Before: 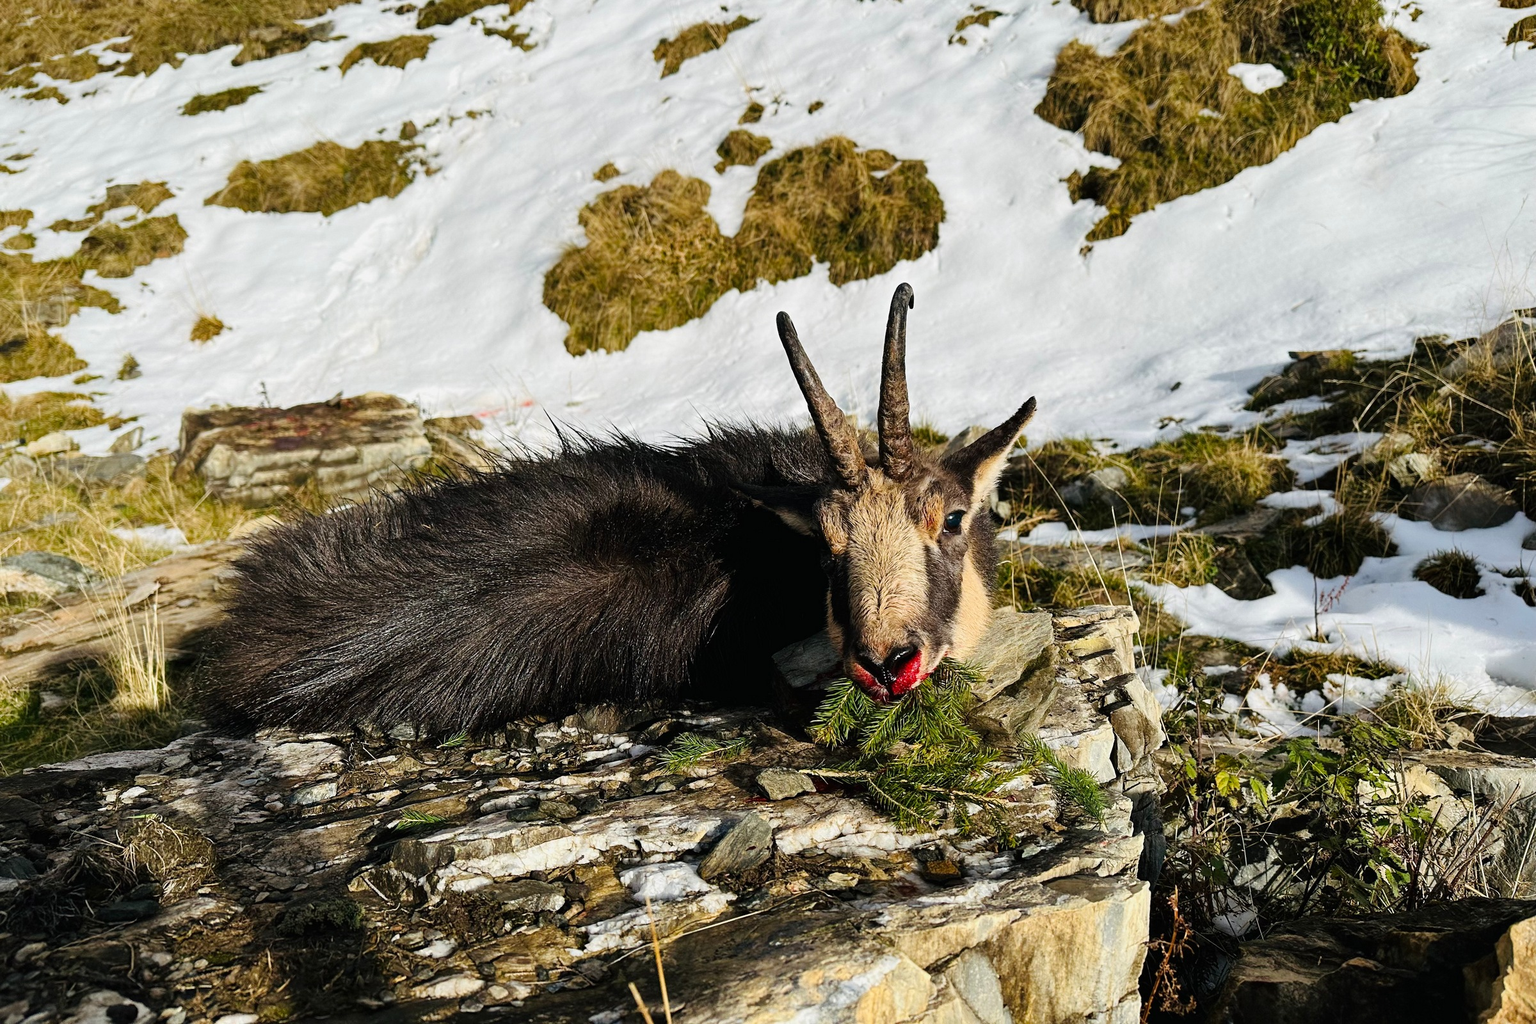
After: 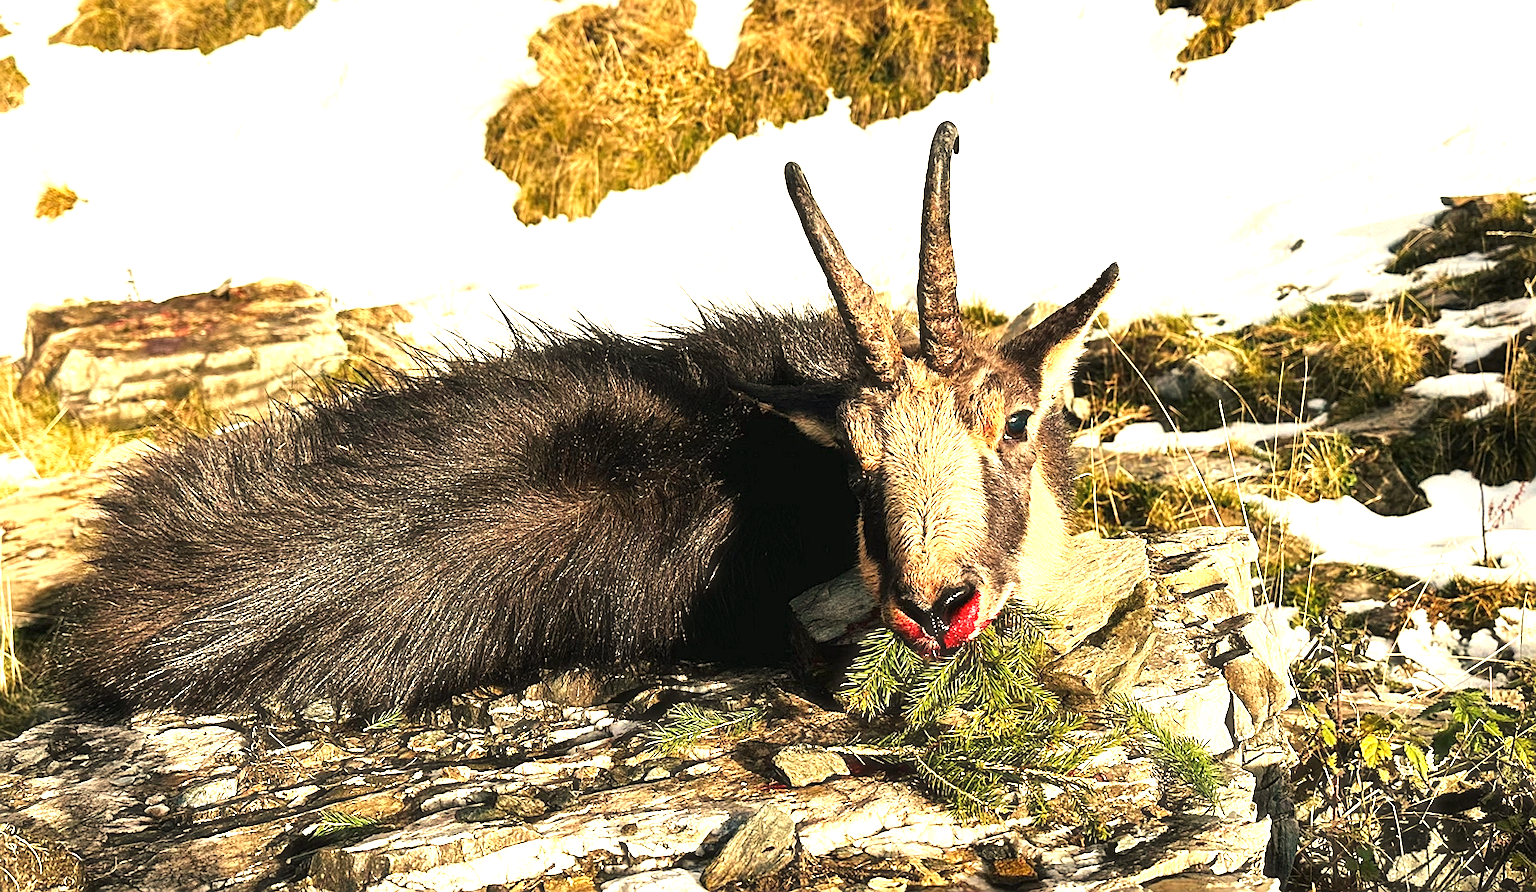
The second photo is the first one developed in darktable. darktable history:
white balance: red 1.123, blue 0.83
crop: left 9.712%, top 16.928%, right 10.845%, bottom 12.332%
haze removal: strength -0.05
sharpen: on, module defaults
exposure: black level correction 0, exposure 1.3 EV, compensate exposure bias true, compensate highlight preservation false
rotate and perspective: rotation -1.42°, crop left 0.016, crop right 0.984, crop top 0.035, crop bottom 0.965
